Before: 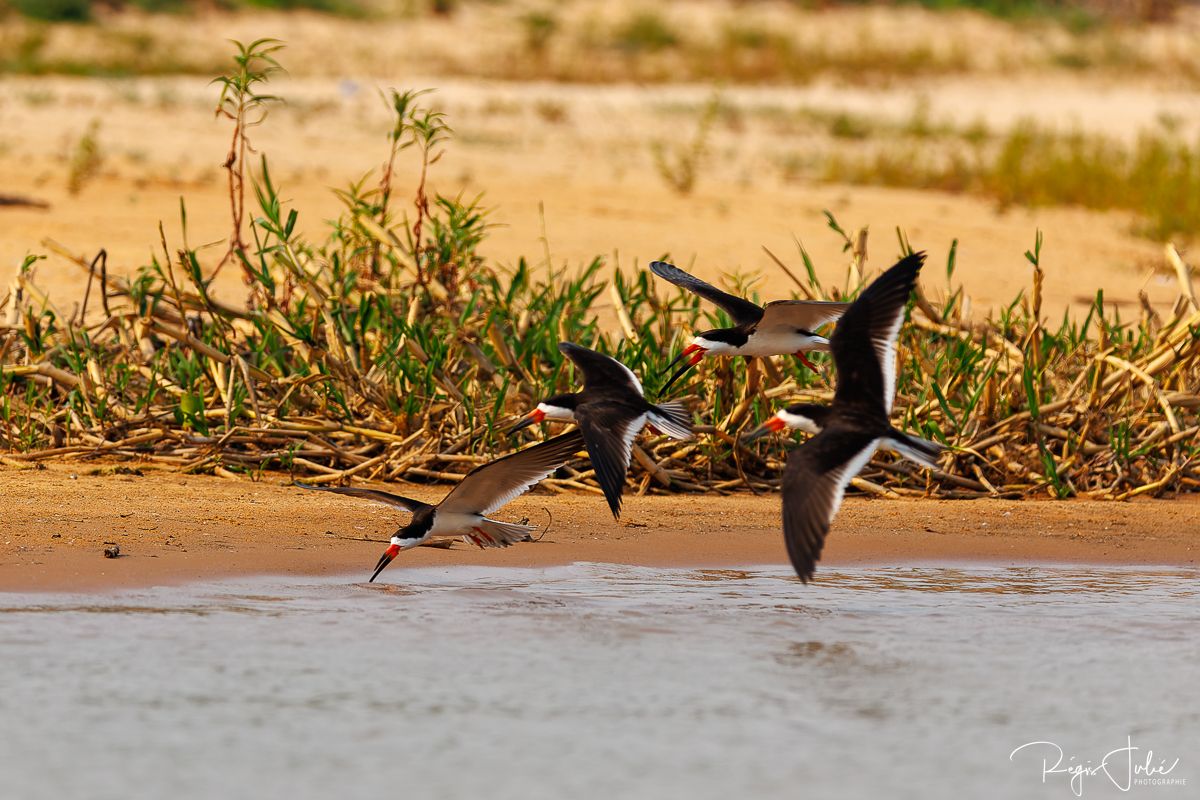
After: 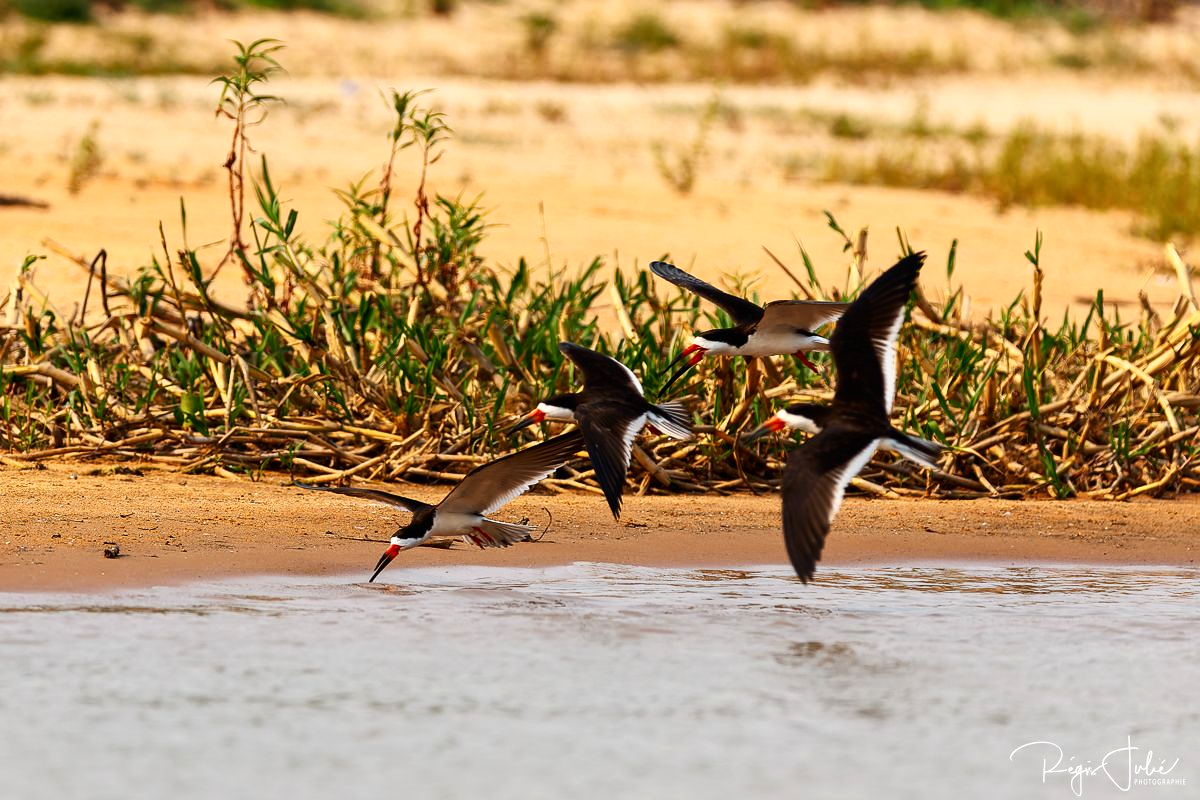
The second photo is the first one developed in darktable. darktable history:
contrast brightness saturation: contrast 0.22
exposure: exposure 0.15 EV, compensate highlight preservation false
